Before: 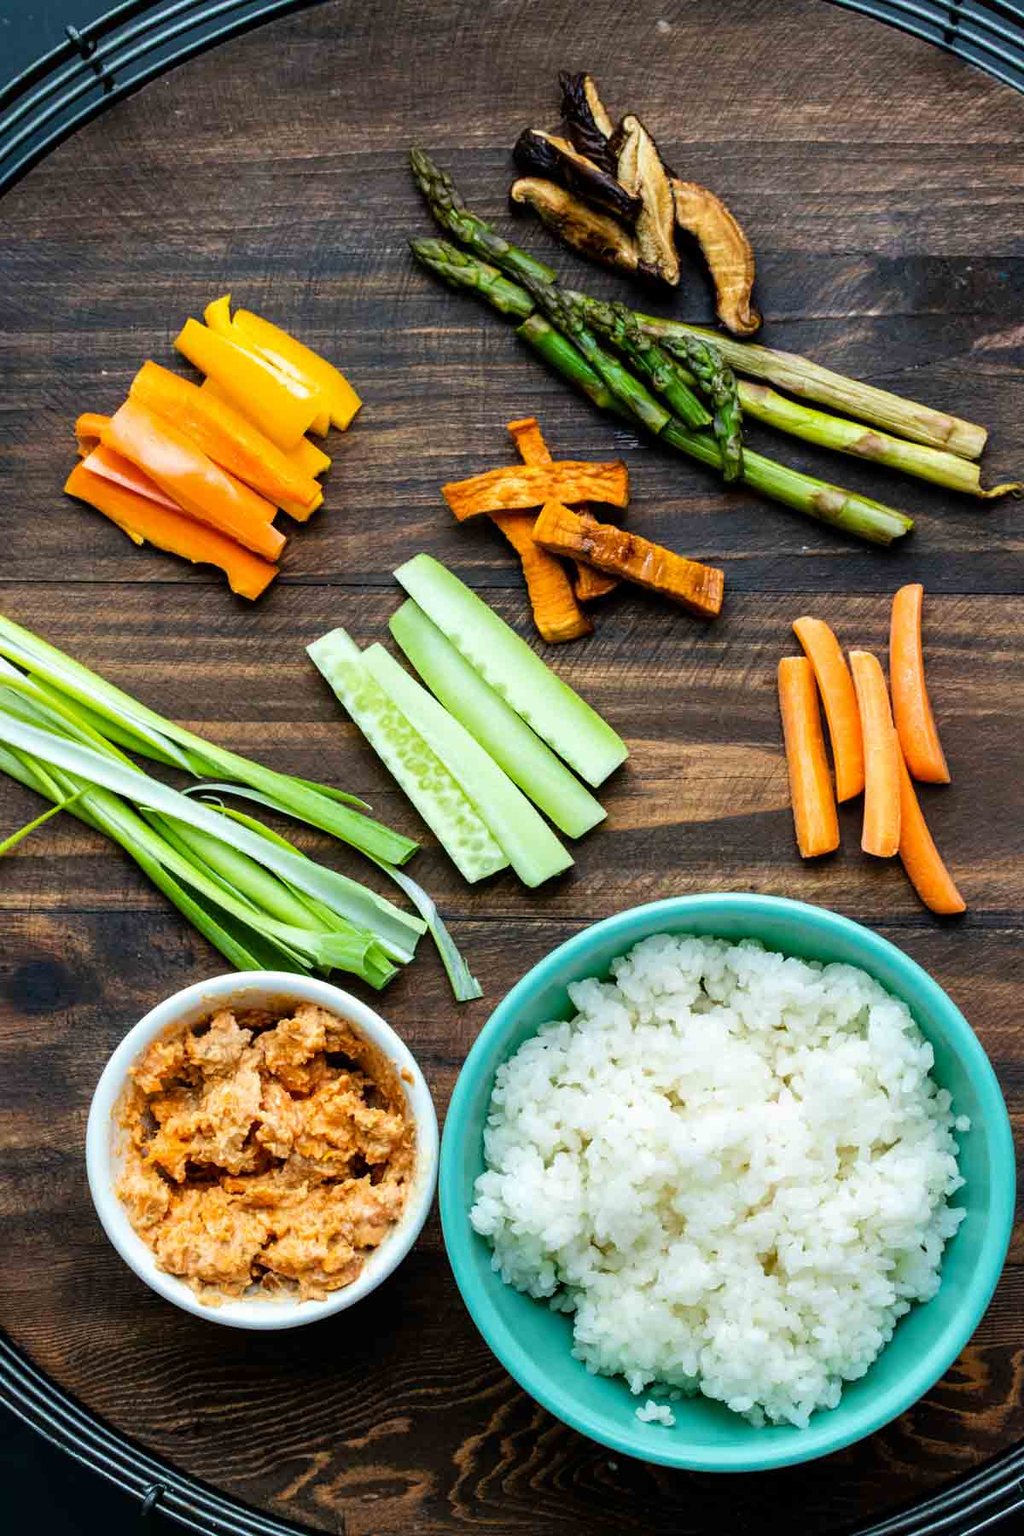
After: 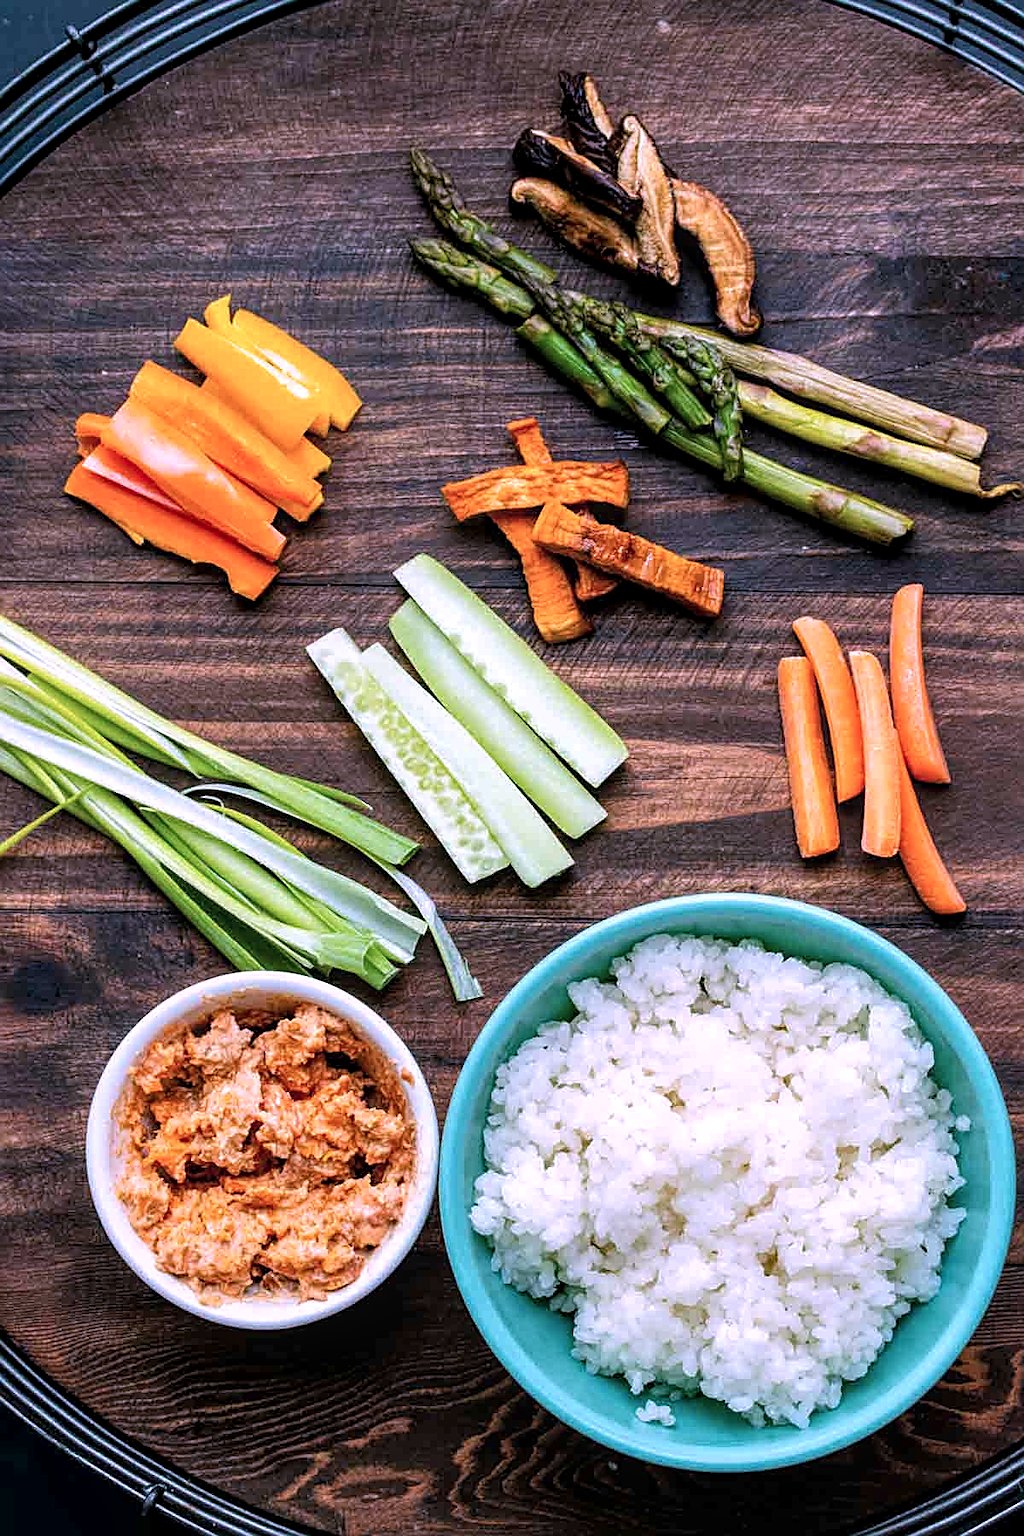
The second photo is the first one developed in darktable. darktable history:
color correction: highlights a* 15.82, highlights b* -20.62
sharpen: on, module defaults
local contrast: highlights 92%, shadows 87%, detail 160%, midtone range 0.2
